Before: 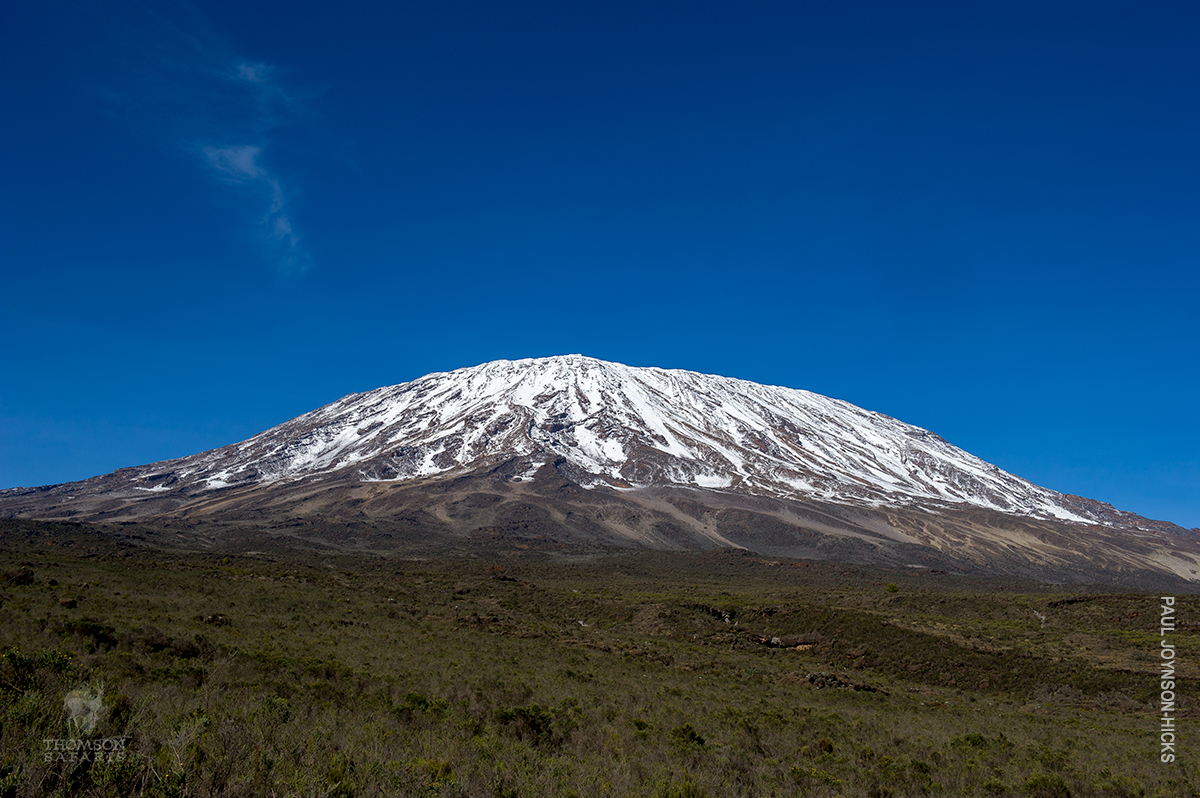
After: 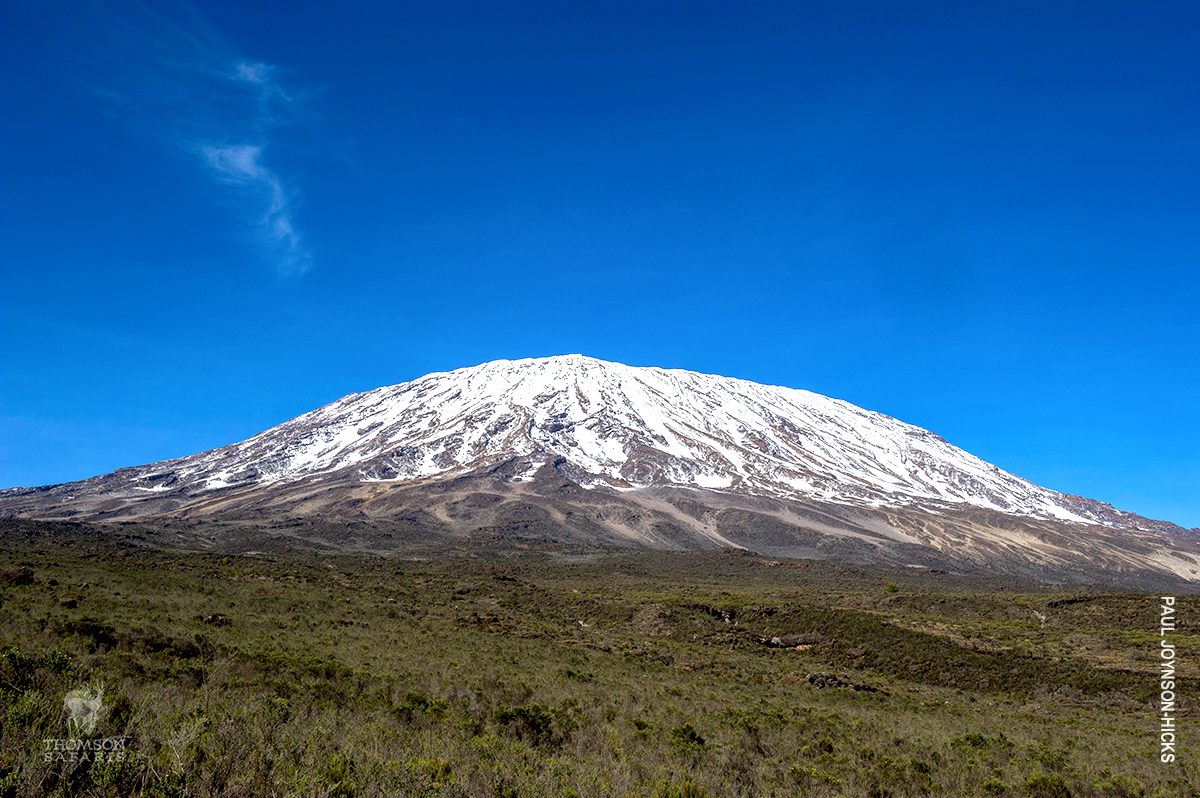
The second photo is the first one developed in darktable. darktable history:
local contrast: on, module defaults
exposure: black level correction 0.001, exposure 1 EV, compensate highlight preservation false
